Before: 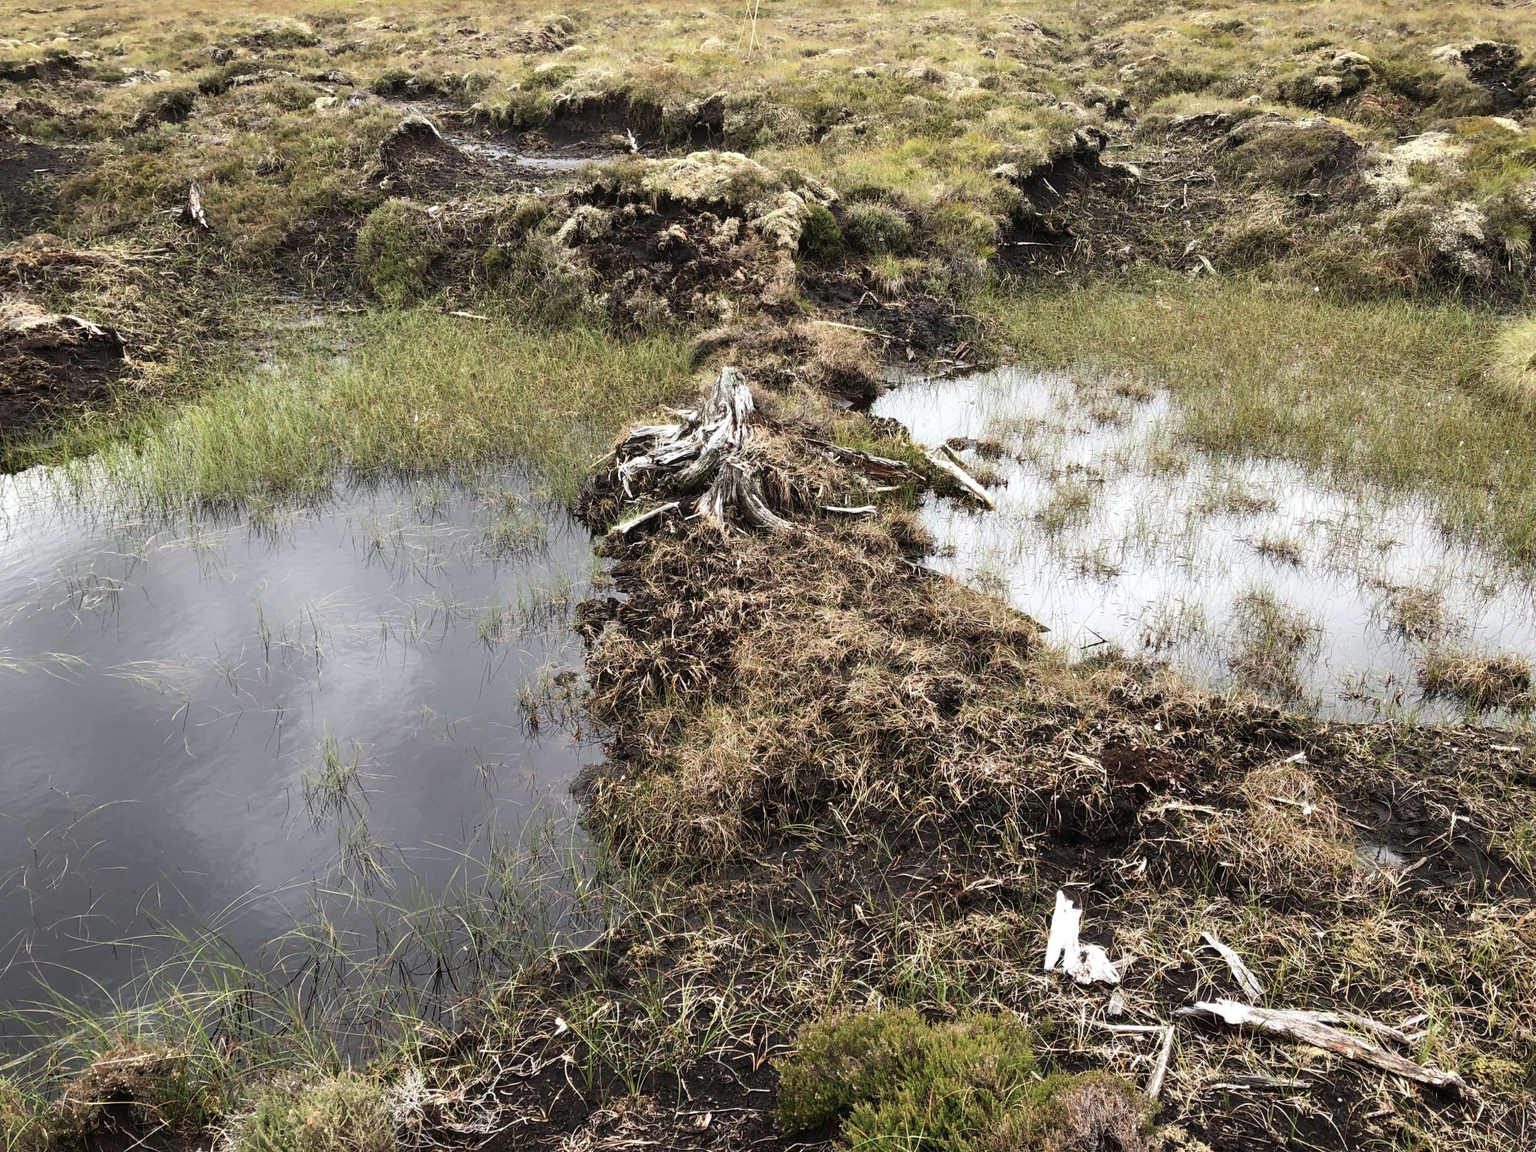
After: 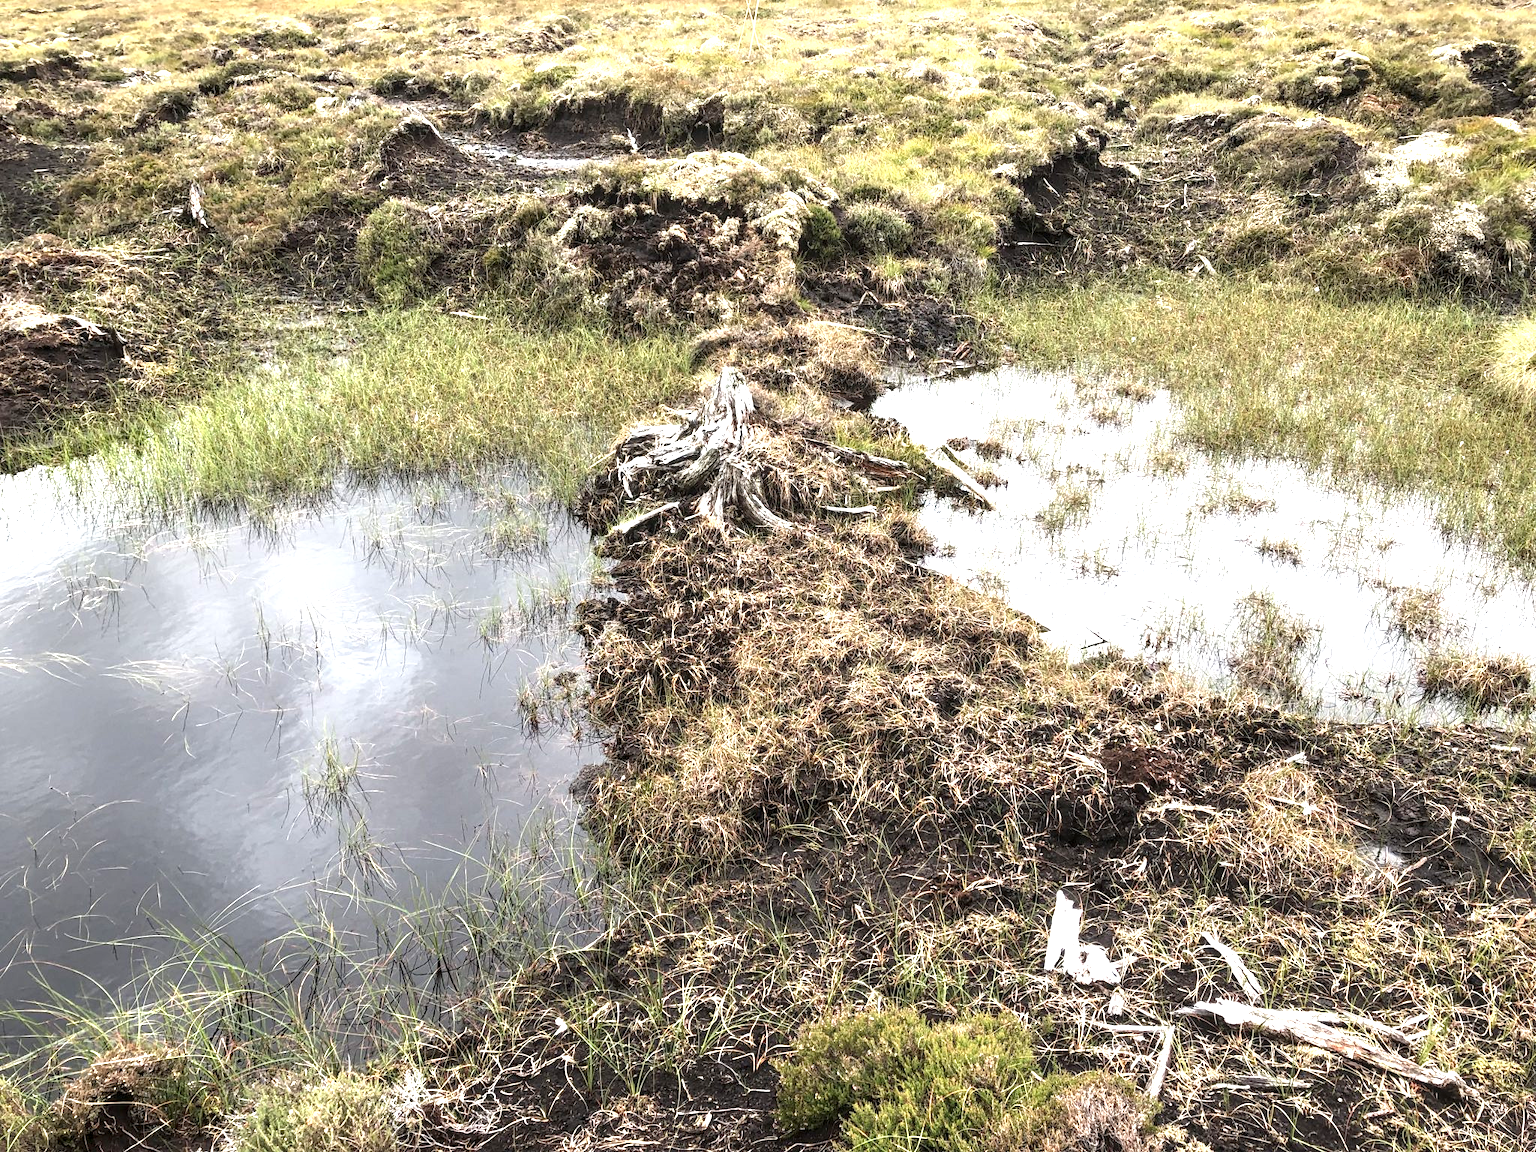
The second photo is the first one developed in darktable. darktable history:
local contrast: detail 130%
tone equalizer: edges refinement/feathering 500, mask exposure compensation -1.57 EV, preserve details no
exposure: black level correction 0, exposure 0.949 EV, compensate highlight preservation false
